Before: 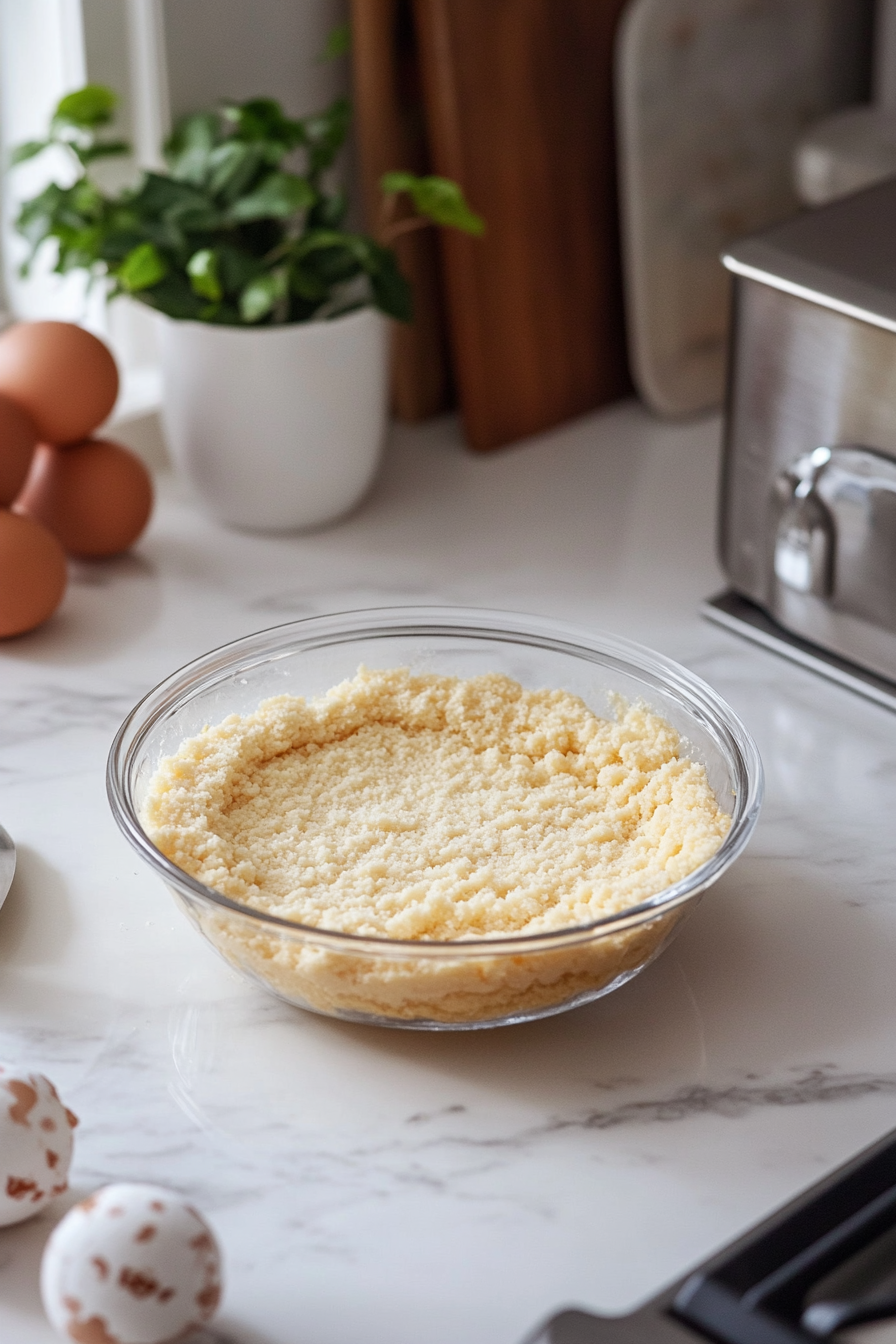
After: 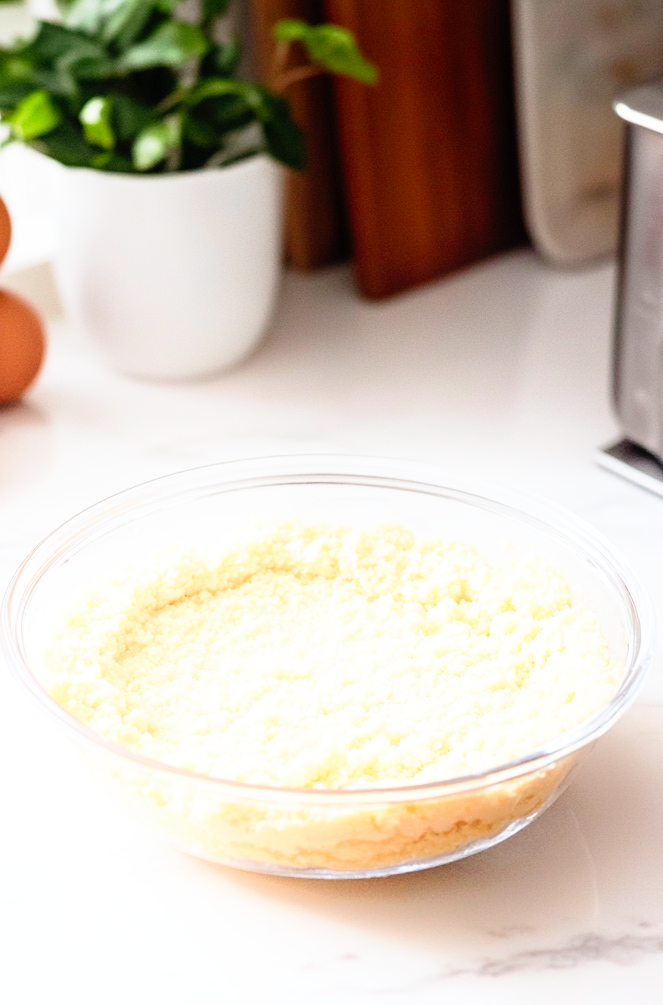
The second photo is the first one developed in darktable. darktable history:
base curve: curves: ch0 [(0, 0) (0.012, 0.01) (0.073, 0.168) (0.31, 0.711) (0.645, 0.957) (1, 1)], preserve colors none
tone equalizer: on, module defaults
crop and rotate: left 12.037%, top 11.342%, right 13.946%, bottom 13.829%
shadows and highlights: shadows -40.27, highlights 62.63, soften with gaussian
